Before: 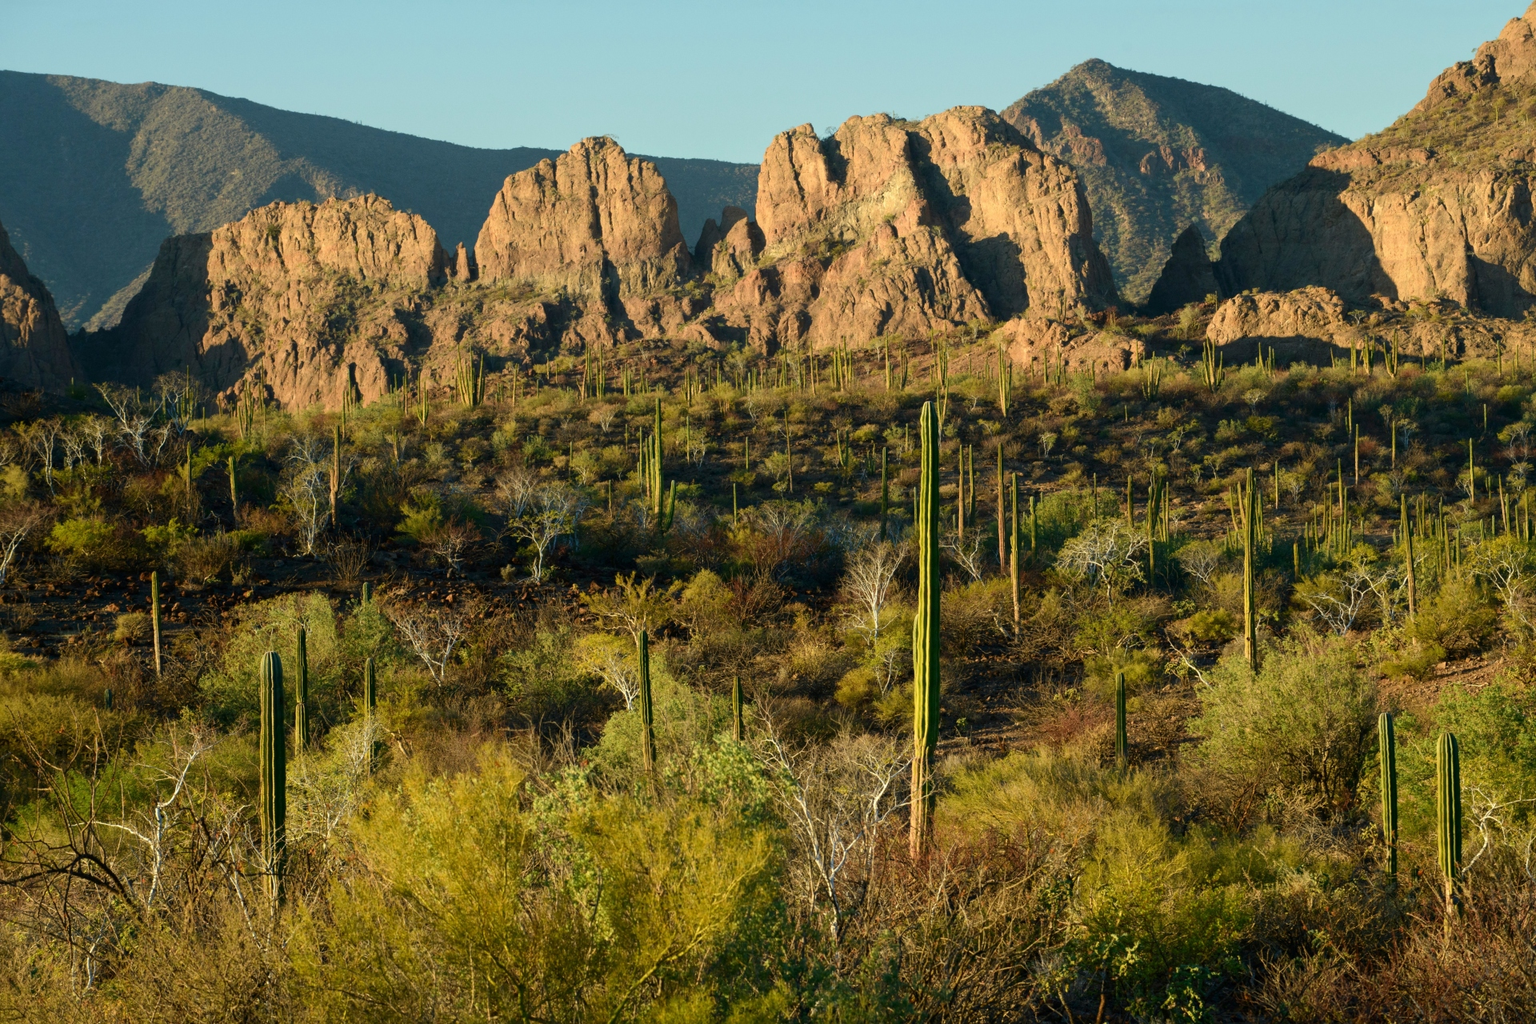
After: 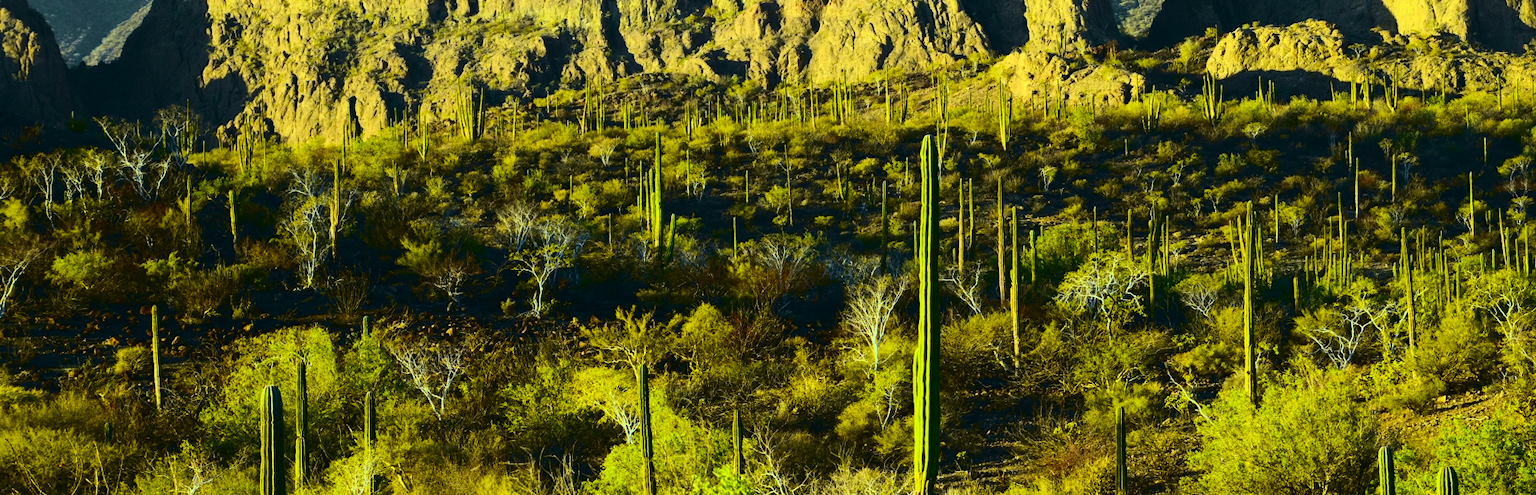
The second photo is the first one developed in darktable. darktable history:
contrast brightness saturation: contrast 0.13, brightness -0.05, saturation 0.16
crop and rotate: top 26.056%, bottom 25.543%
tone curve: curves: ch0 [(0, 0.029) (0.087, 0.084) (0.227, 0.239) (0.46, 0.576) (0.657, 0.796) (0.861, 0.932) (0.997, 0.951)]; ch1 [(0, 0) (0.353, 0.344) (0.45, 0.46) (0.502, 0.494) (0.534, 0.523) (0.573, 0.576) (0.602, 0.631) (0.647, 0.669) (1, 1)]; ch2 [(0, 0) (0.333, 0.346) (0.385, 0.395) (0.44, 0.466) (0.5, 0.493) (0.521, 0.56) (0.553, 0.579) (0.573, 0.599) (0.667, 0.777) (1, 1)], color space Lab, independent channels, preserve colors none
color balance: mode lift, gamma, gain (sRGB), lift [0.997, 0.979, 1.021, 1.011], gamma [1, 1.084, 0.916, 0.998], gain [1, 0.87, 1.13, 1.101], contrast 4.55%, contrast fulcrum 38.24%, output saturation 104.09%
